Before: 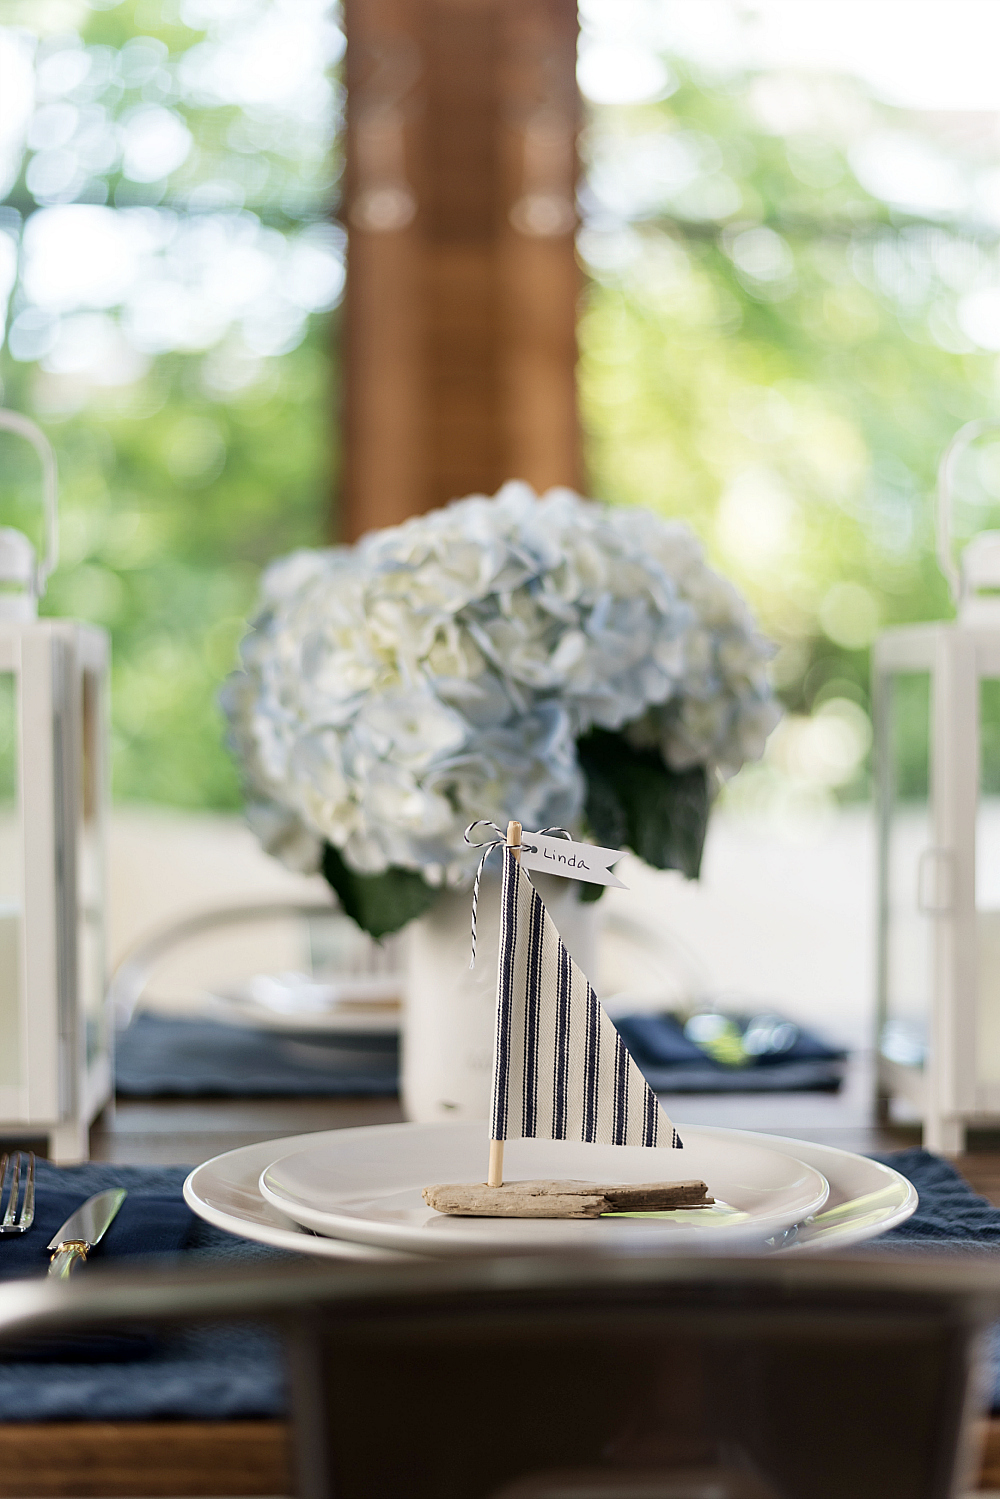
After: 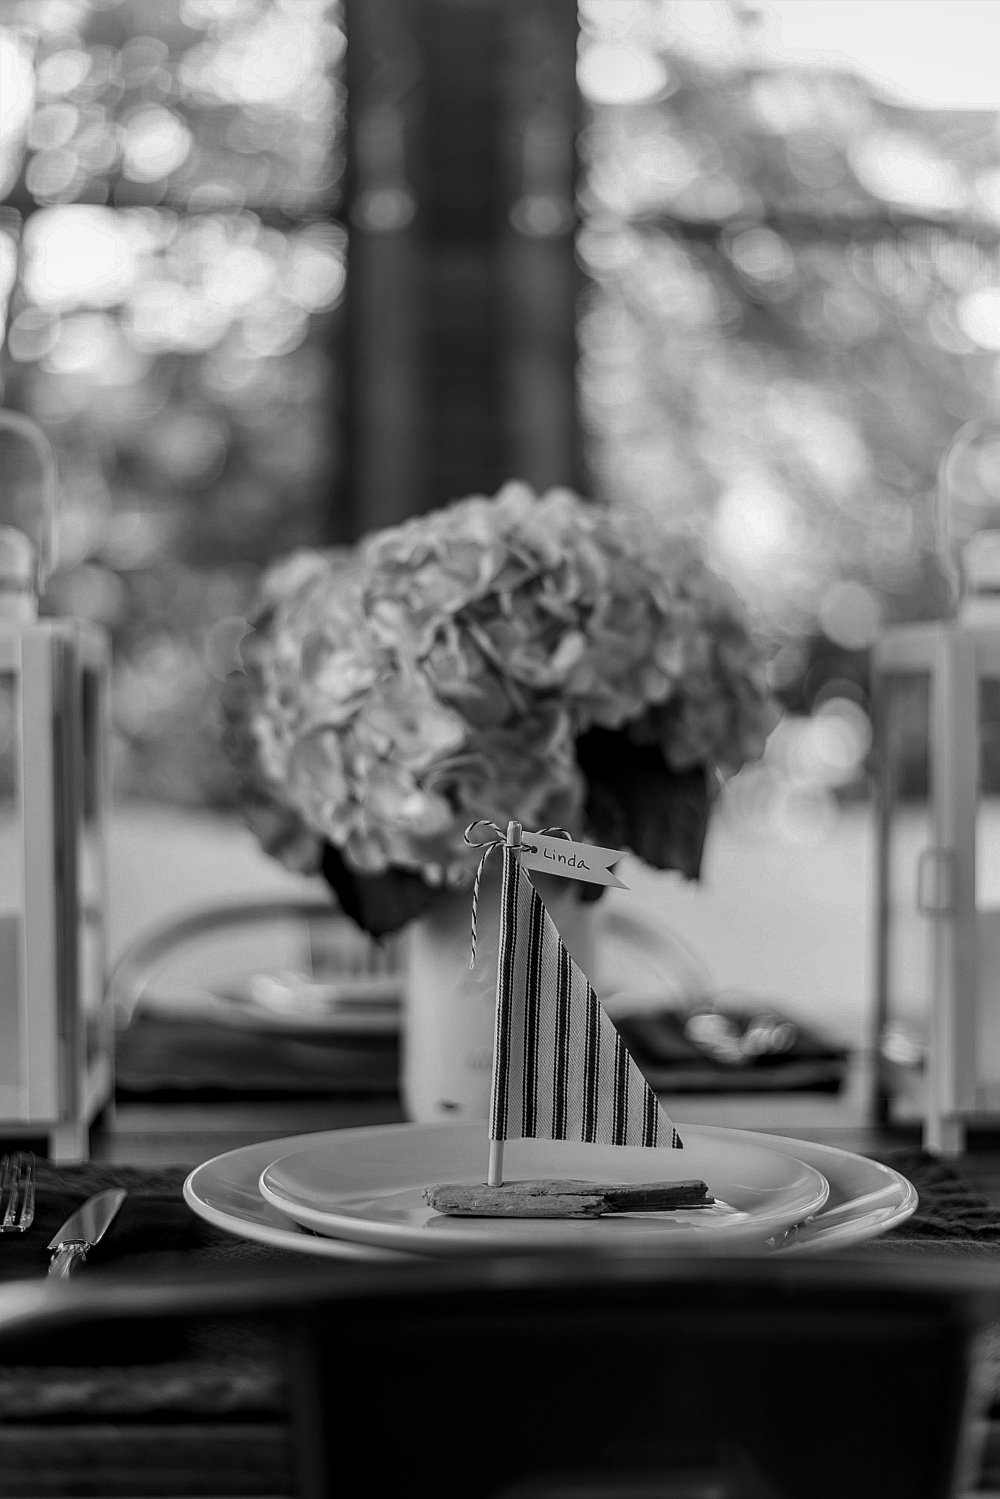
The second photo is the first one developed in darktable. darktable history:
shadows and highlights: on, module defaults
local contrast: highlights 2%, shadows 3%, detail 134%
contrast brightness saturation: contrast -0.029, brightness -0.595, saturation -0.988
